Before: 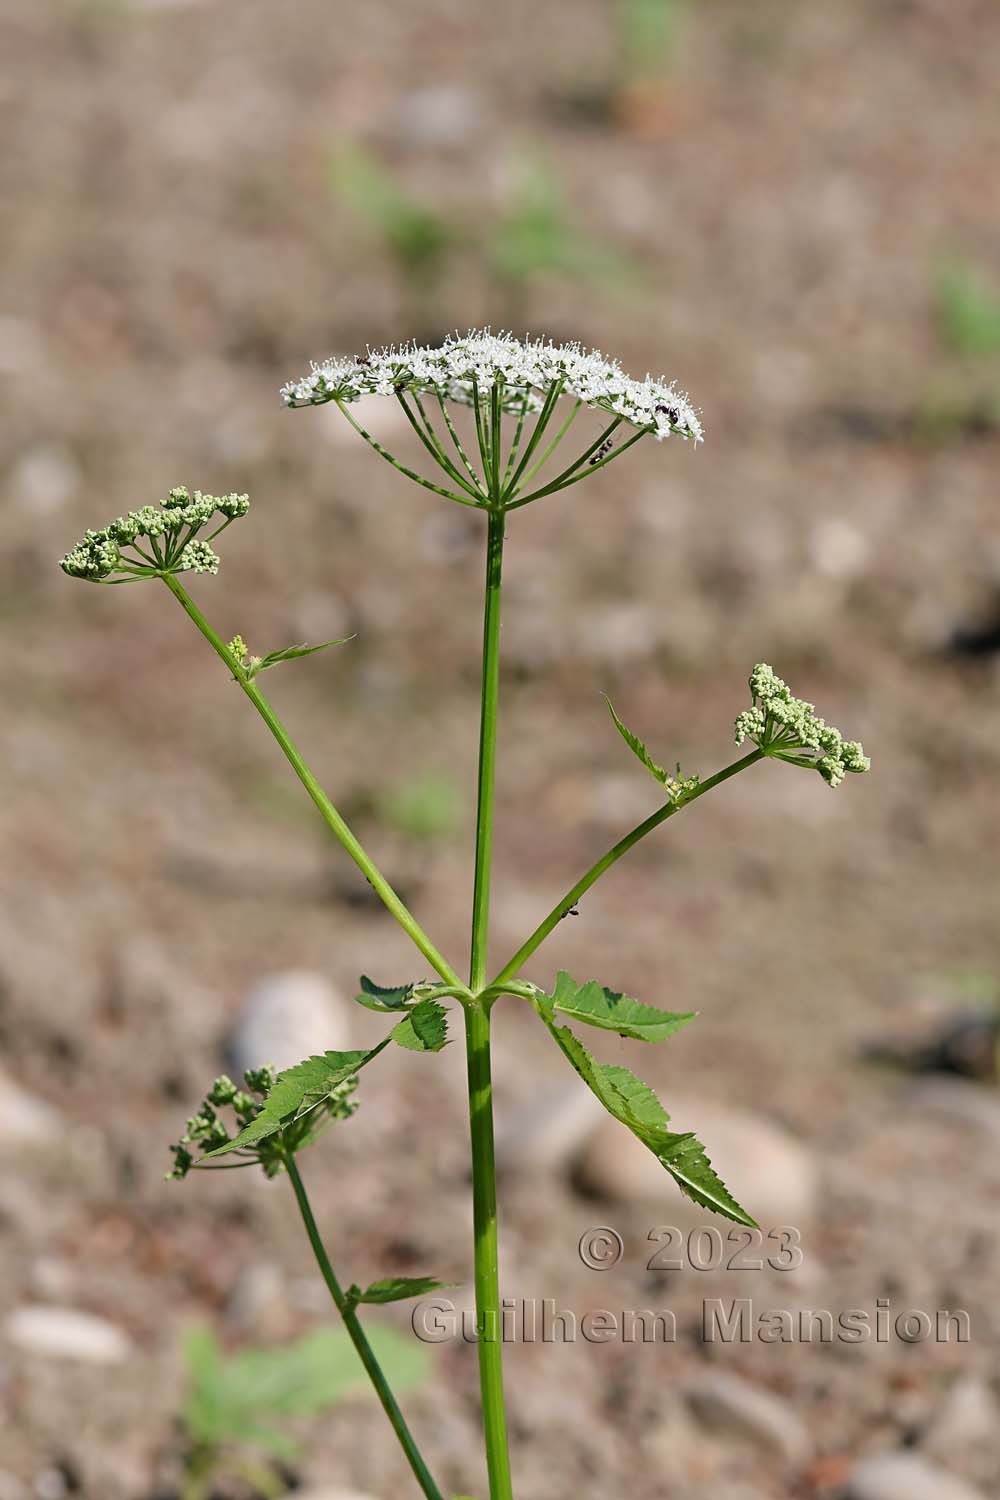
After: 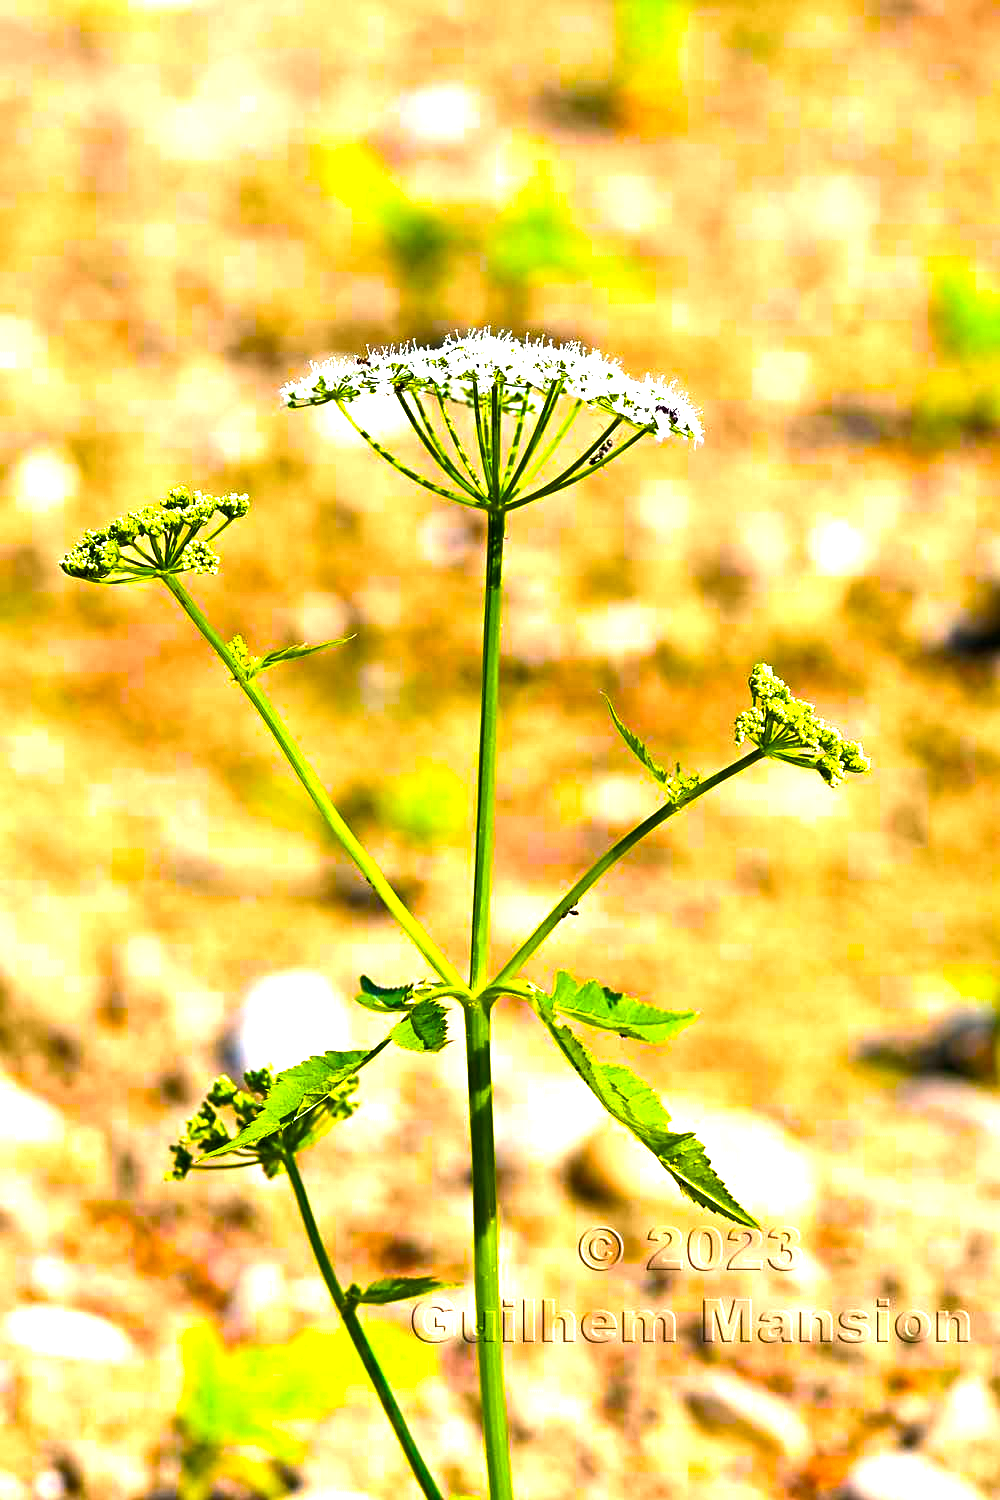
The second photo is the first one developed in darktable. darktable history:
exposure: black level correction 0.001, exposure -0.2 EV, compensate highlight preservation false
color balance rgb: linear chroma grading › global chroma 20%, perceptual saturation grading › global saturation 65%, perceptual saturation grading › highlights 60%, perceptual saturation grading › mid-tones 50%, perceptual saturation grading › shadows 50%, perceptual brilliance grading › global brilliance 30%, perceptual brilliance grading › highlights 50%, perceptual brilliance grading › mid-tones 50%, perceptual brilliance grading › shadows -22%, global vibrance 20%
